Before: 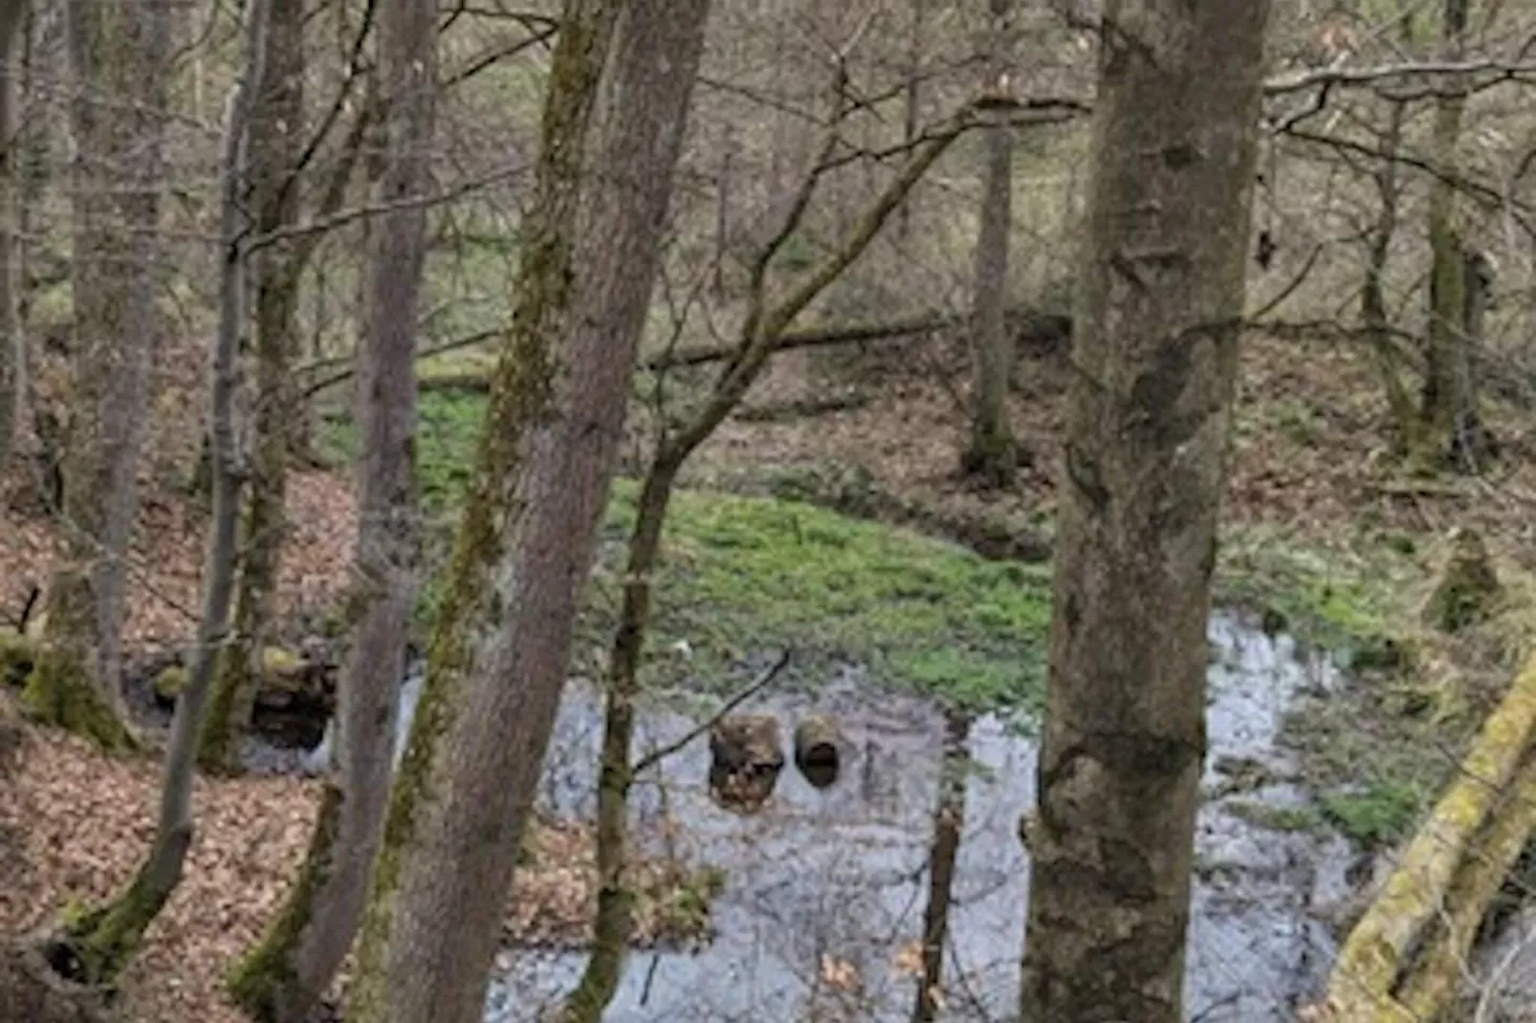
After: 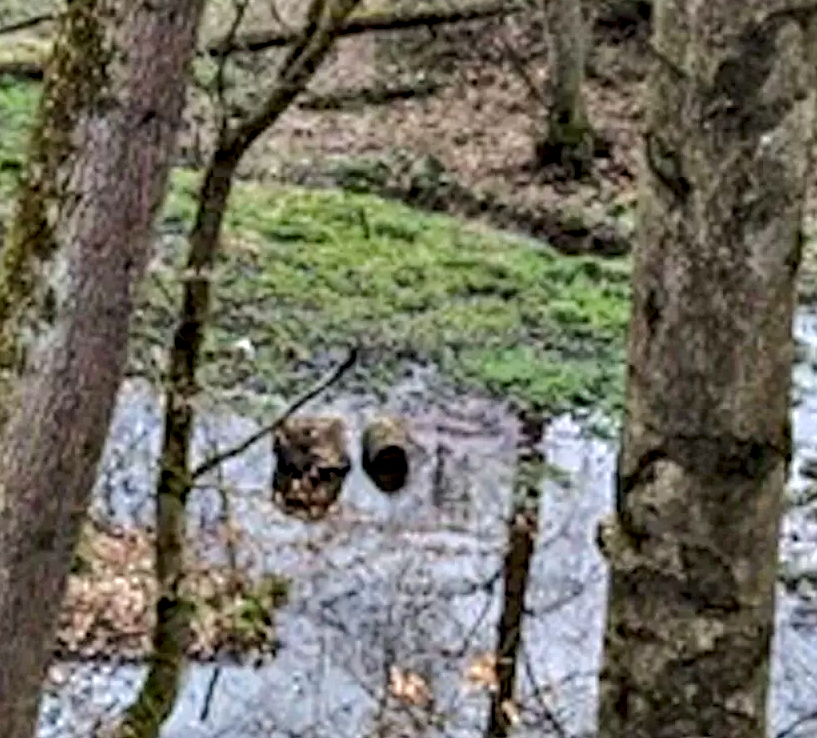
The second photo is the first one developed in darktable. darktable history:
crop and rotate: left 29.229%, top 31.013%, right 19.849%
color balance rgb: perceptual saturation grading › global saturation 0.748%, perceptual brilliance grading › mid-tones 10.037%, perceptual brilliance grading › shadows 14.374%, global vibrance 9.461%
contrast equalizer: octaves 7, y [[0.6 ×6], [0.55 ×6], [0 ×6], [0 ×6], [0 ×6]]
local contrast: detail 130%
